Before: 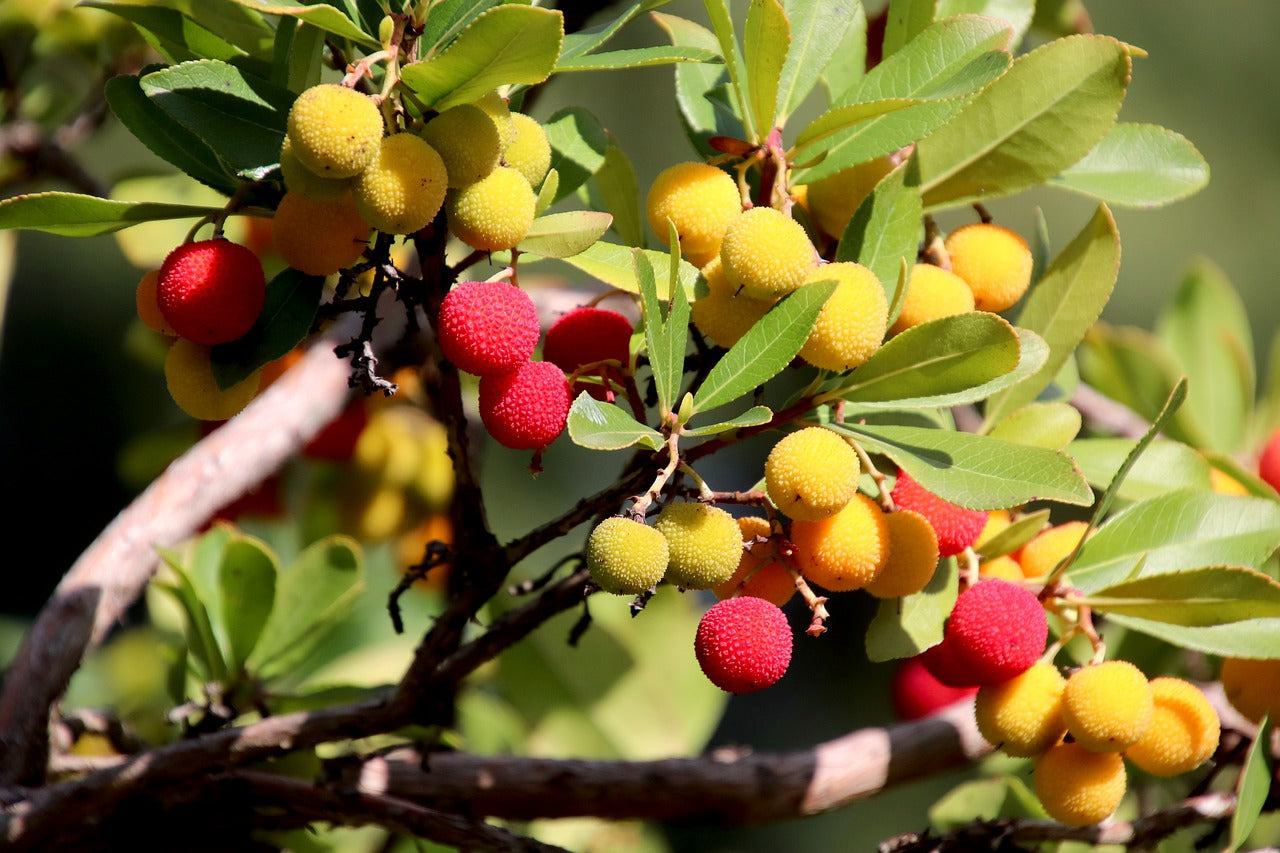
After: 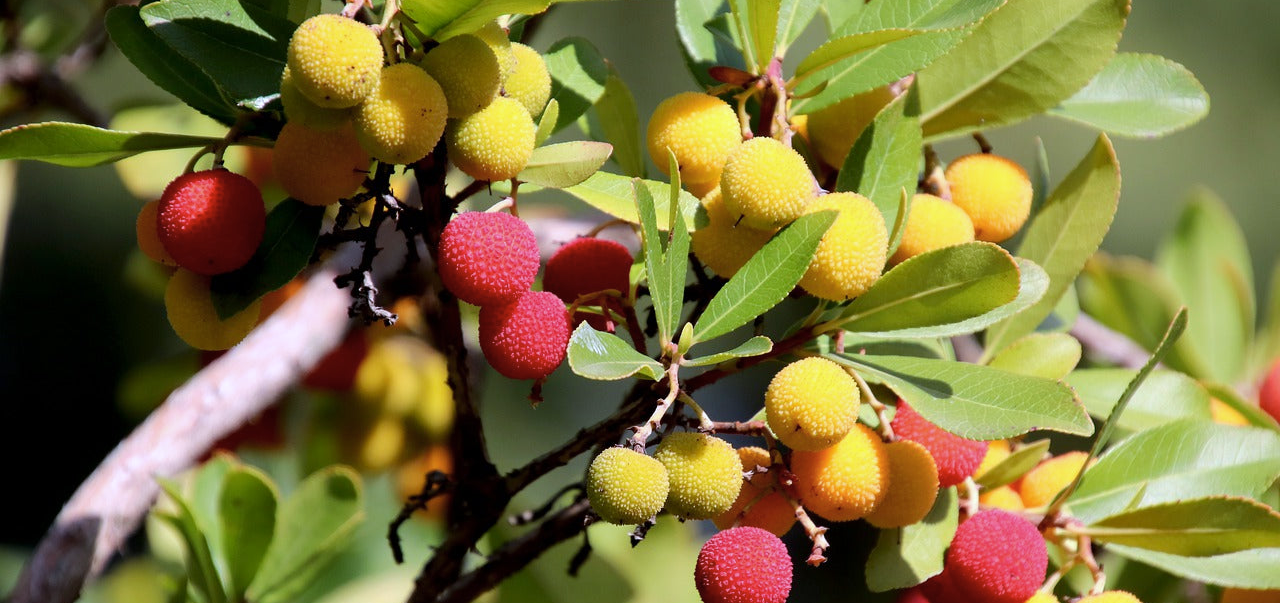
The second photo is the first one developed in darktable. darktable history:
white balance: red 0.967, blue 1.119, emerald 0.756
crop and rotate: top 8.293%, bottom 20.996%
color zones: curves: ch1 [(0.077, 0.436) (0.25, 0.5) (0.75, 0.5)]
